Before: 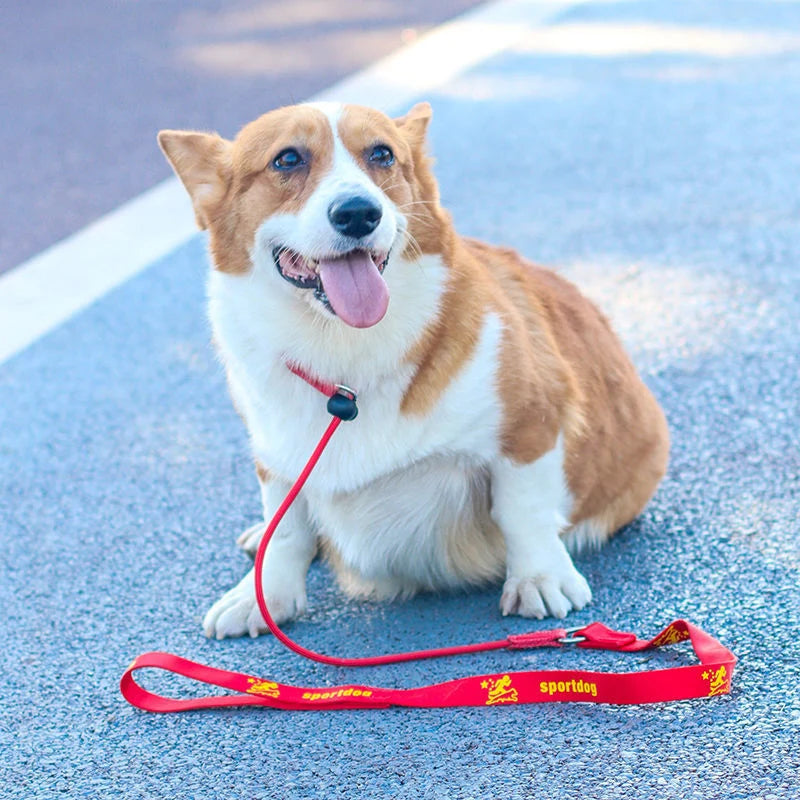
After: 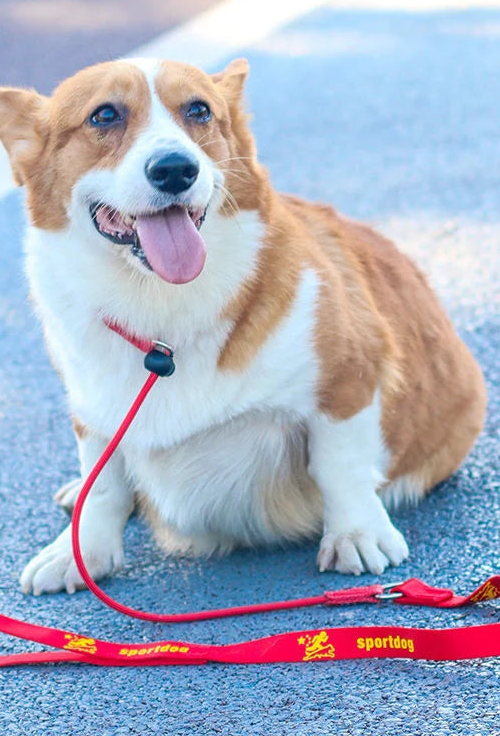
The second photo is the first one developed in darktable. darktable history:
crop and rotate: left 23.045%, top 5.624%, right 14.375%, bottom 2.273%
